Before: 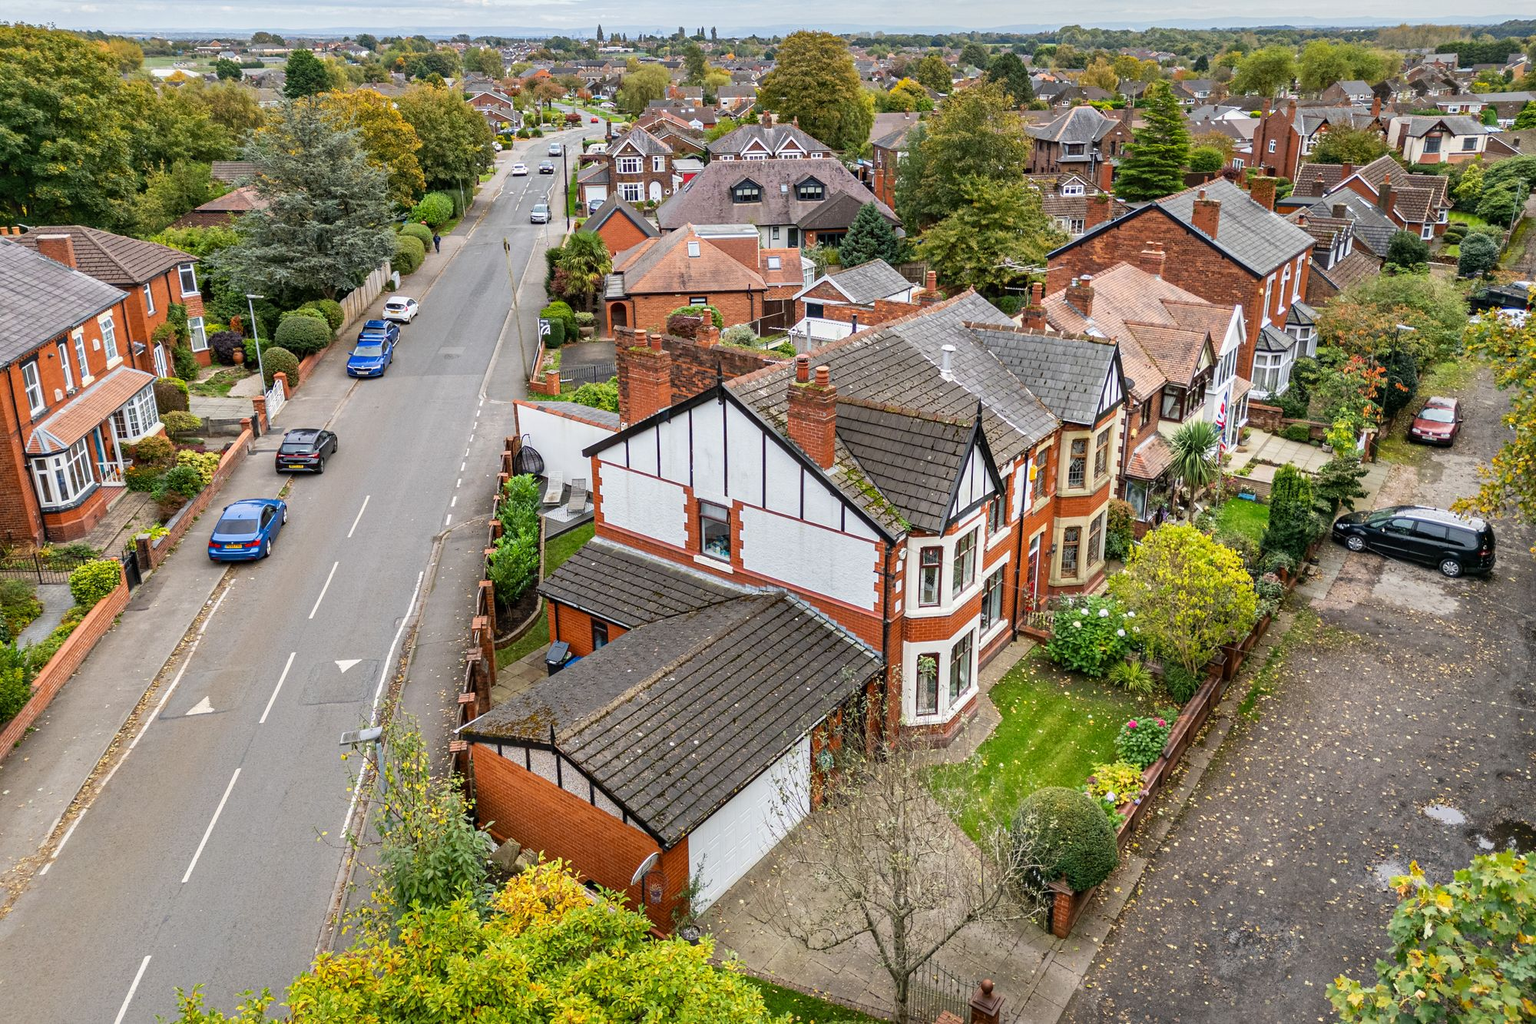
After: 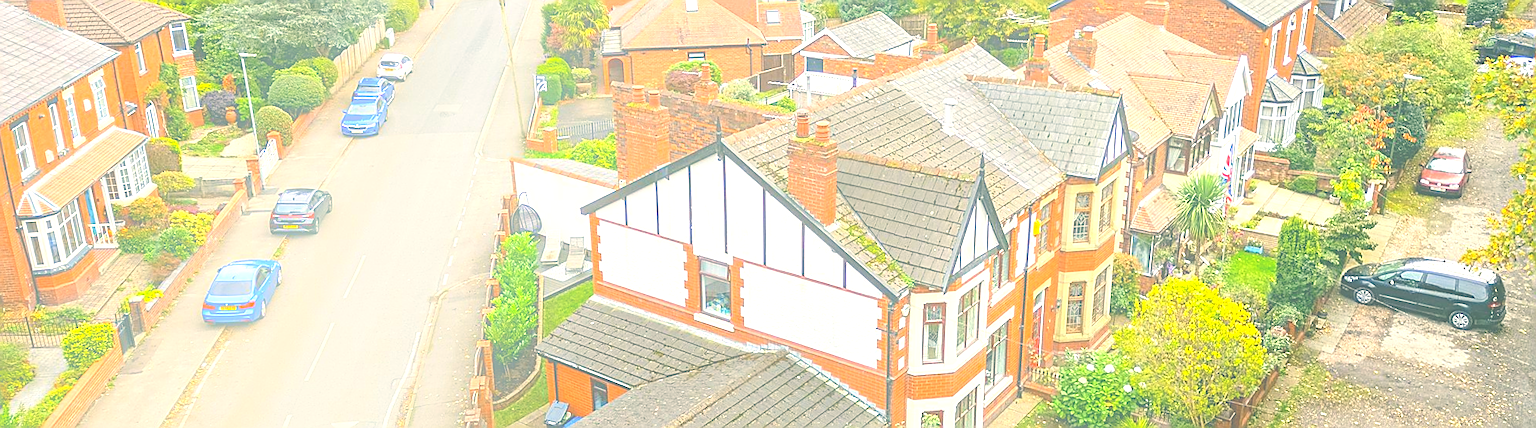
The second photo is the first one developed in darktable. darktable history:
color correction: highlights a* -0.482, highlights b* 9.48, shadows a* -9.48, shadows b* 0.803
bloom: size 40%
crop and rotate: top 23.84%, bottom 34.294%
rotate and perspective: rotation -0.45°, automatic cropping original format, crop left 0.008, crop right 0.992, crop top 0.012, crop bottom 0.988
sharpen: radius 1.4, amount 1.25, threshold 0.7
exposure: black level correction 0, exposure 1 EV, compensate exposure bias true, compensate highlight preservation false
white balance: emerald 1
